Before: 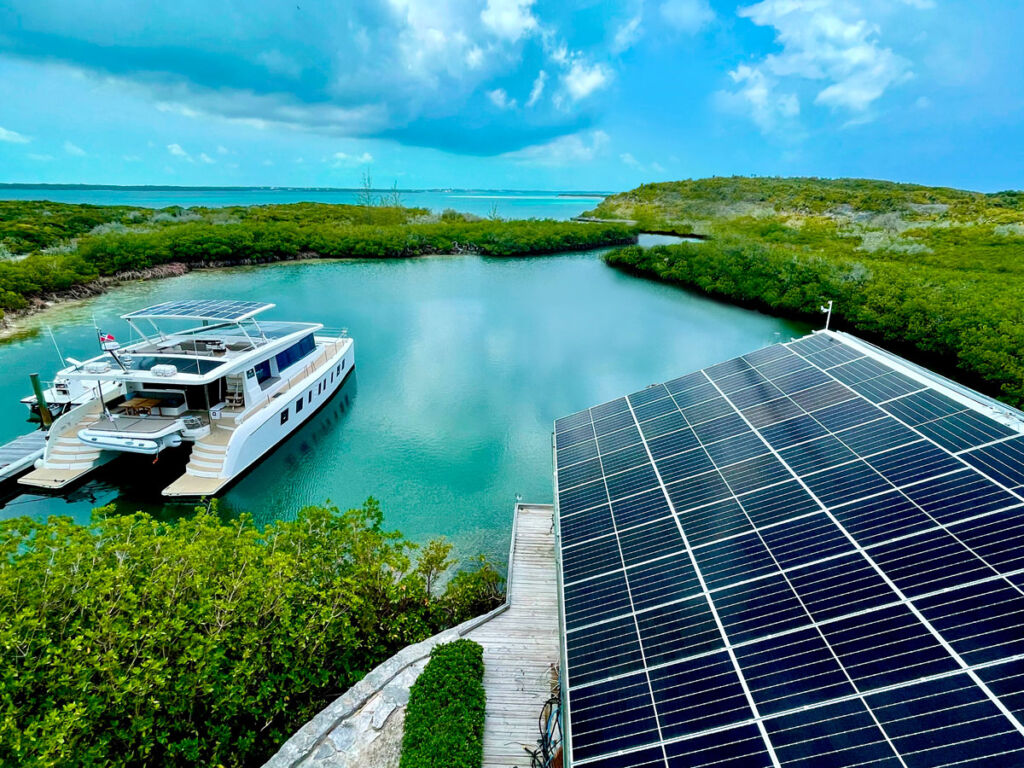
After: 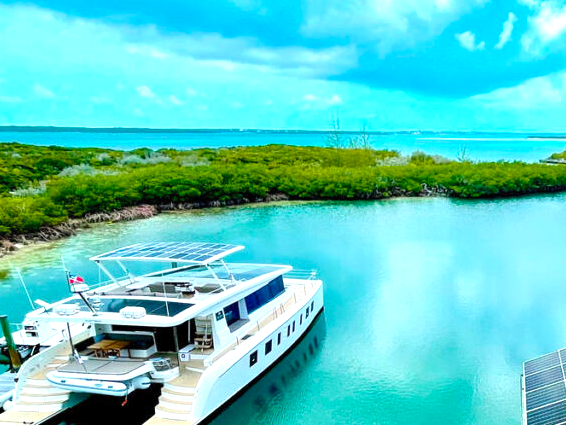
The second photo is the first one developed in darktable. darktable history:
color balance rgb: perceptual saturation grading › global saturation 16.61%, perceptual brilliance grading › global brilliance 9.175%, perceptual brilliance grading › shadows 14.69%
crop and rotate: left 3.03%, top 7.566%, right 41.603%, bottom 37.004%
shadows and highlights: radius 110.39, shadows 51.05, white point adjustment 9.11, highlights -2.32, soften with gaussian
